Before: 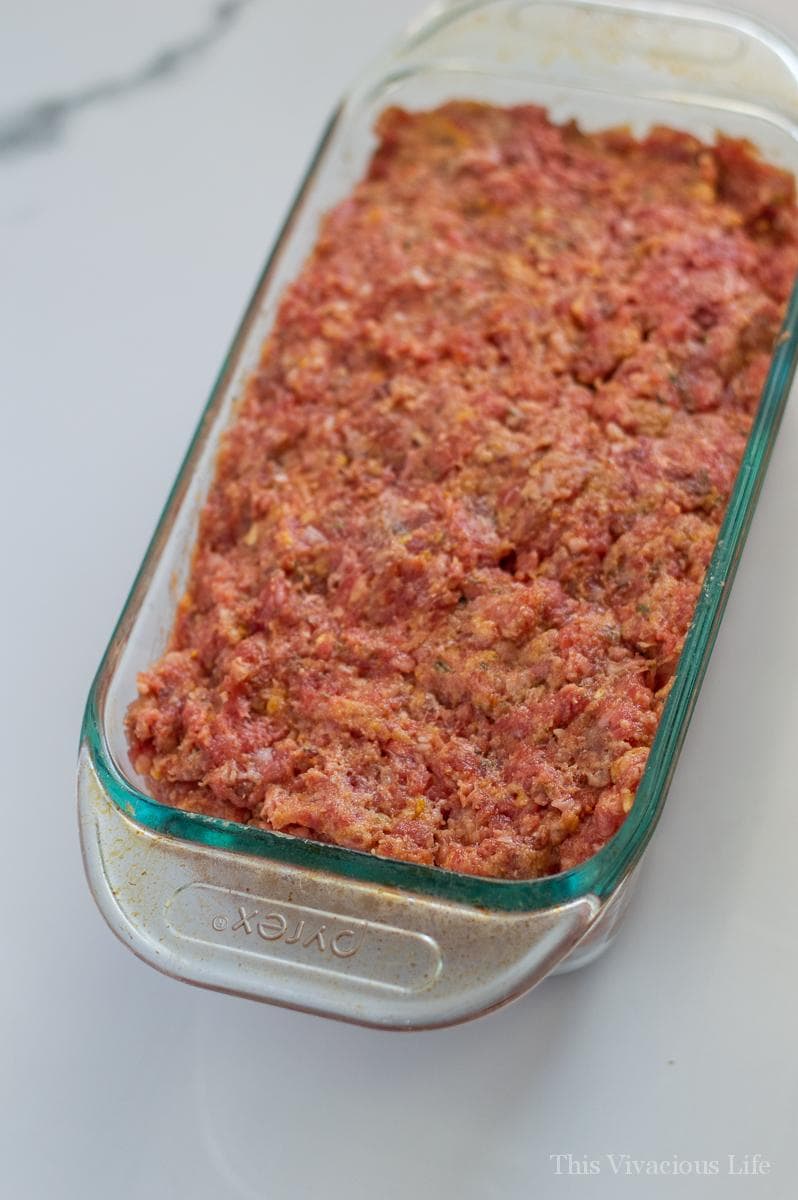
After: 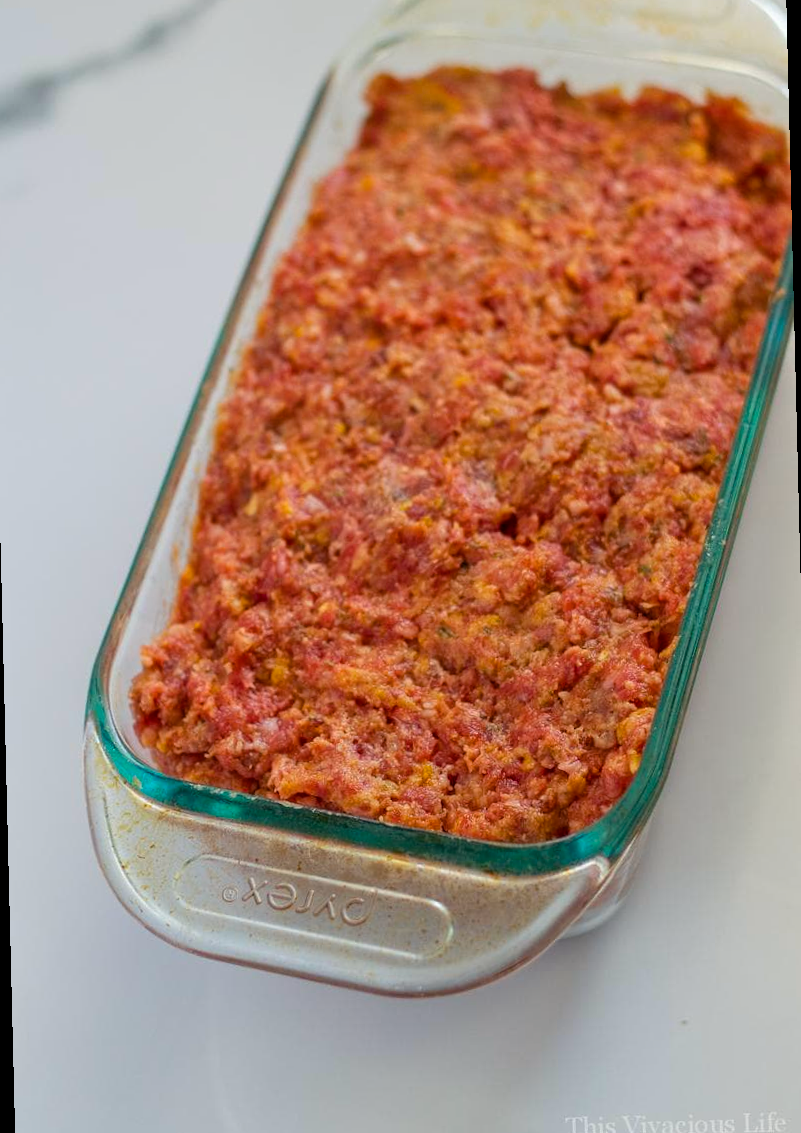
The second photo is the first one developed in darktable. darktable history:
color balance rgb: perceptual saturation grading › global saturation 20%, global vibrance 20%
rotate and perspective: rotation -1.42°, crop left 0.016, crop right 0.984, crop top 0.035, crop bottom 0.965
white balance: red 1.009, blue 0.985
